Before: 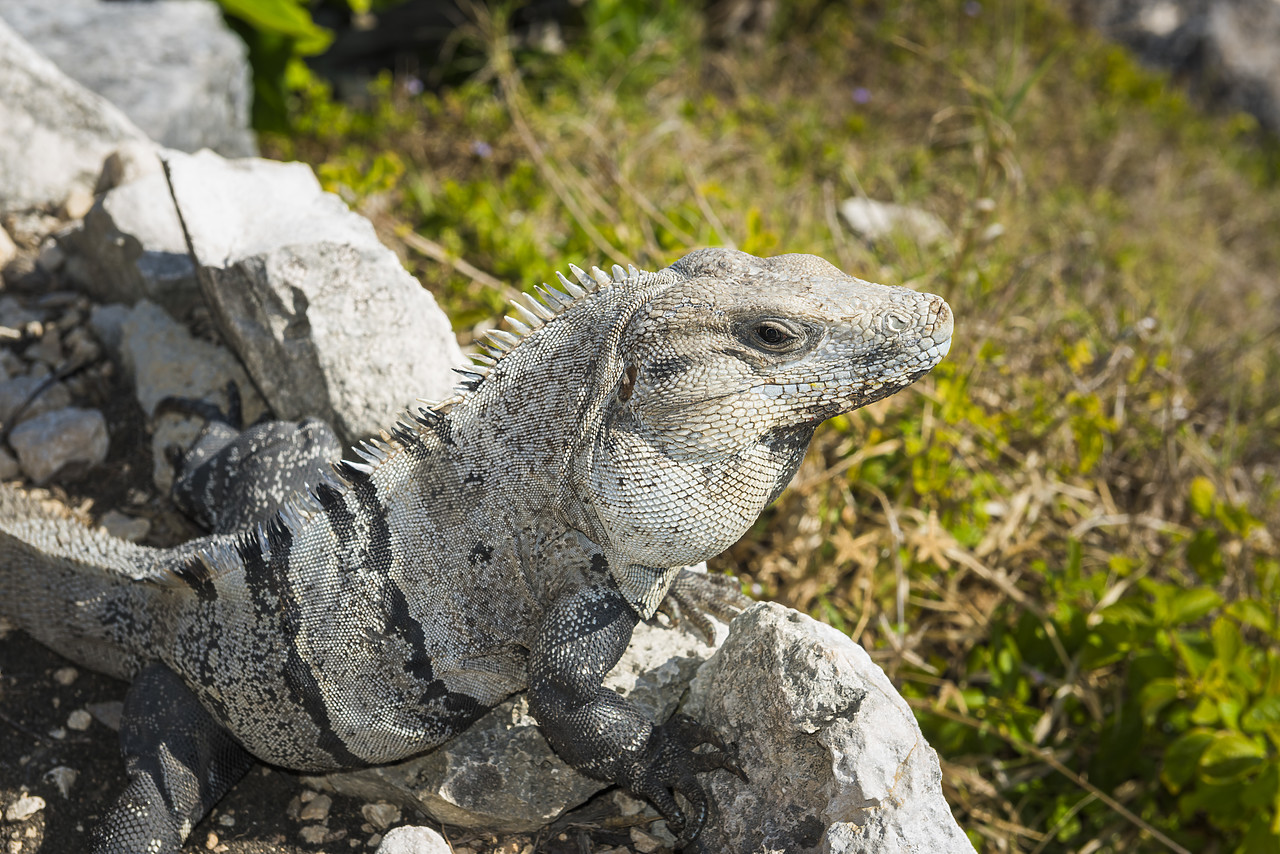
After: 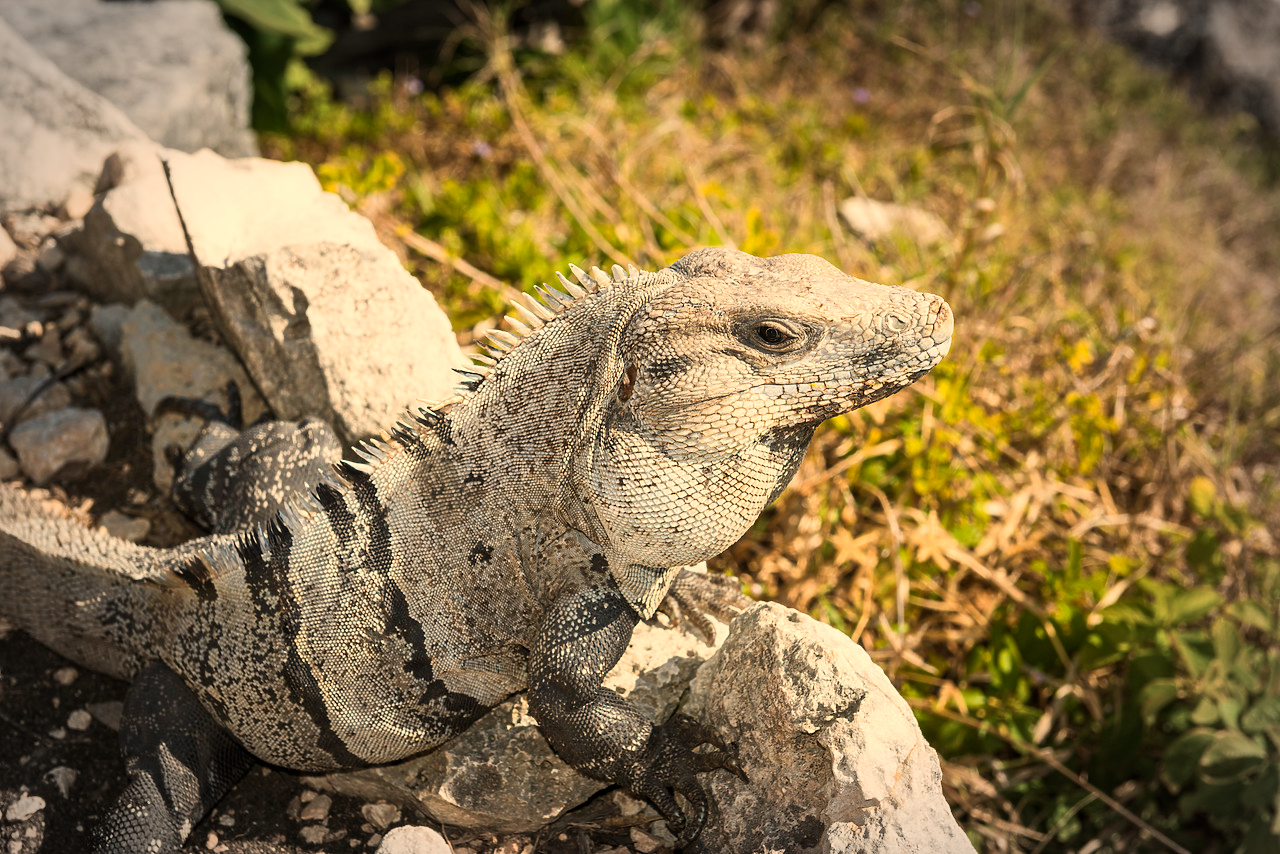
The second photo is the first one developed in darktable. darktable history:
vignetting: automatic ratio true
white balance: red 1.123, blue 0.83
contrast brightness saturation: contrast 0.15, brightness 0.05
